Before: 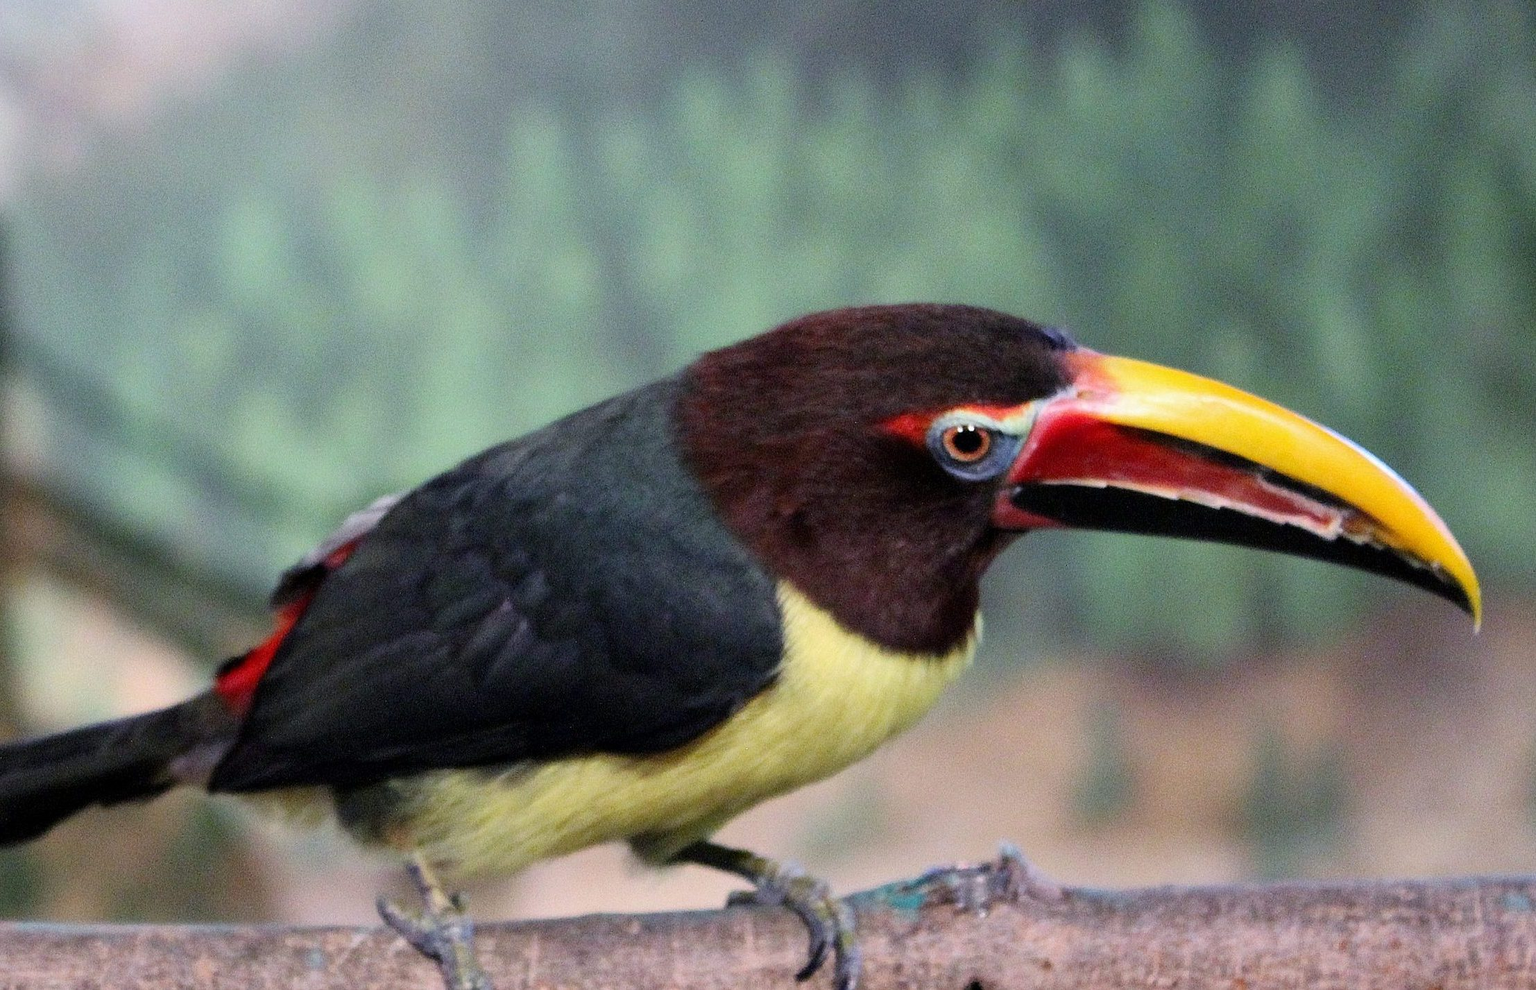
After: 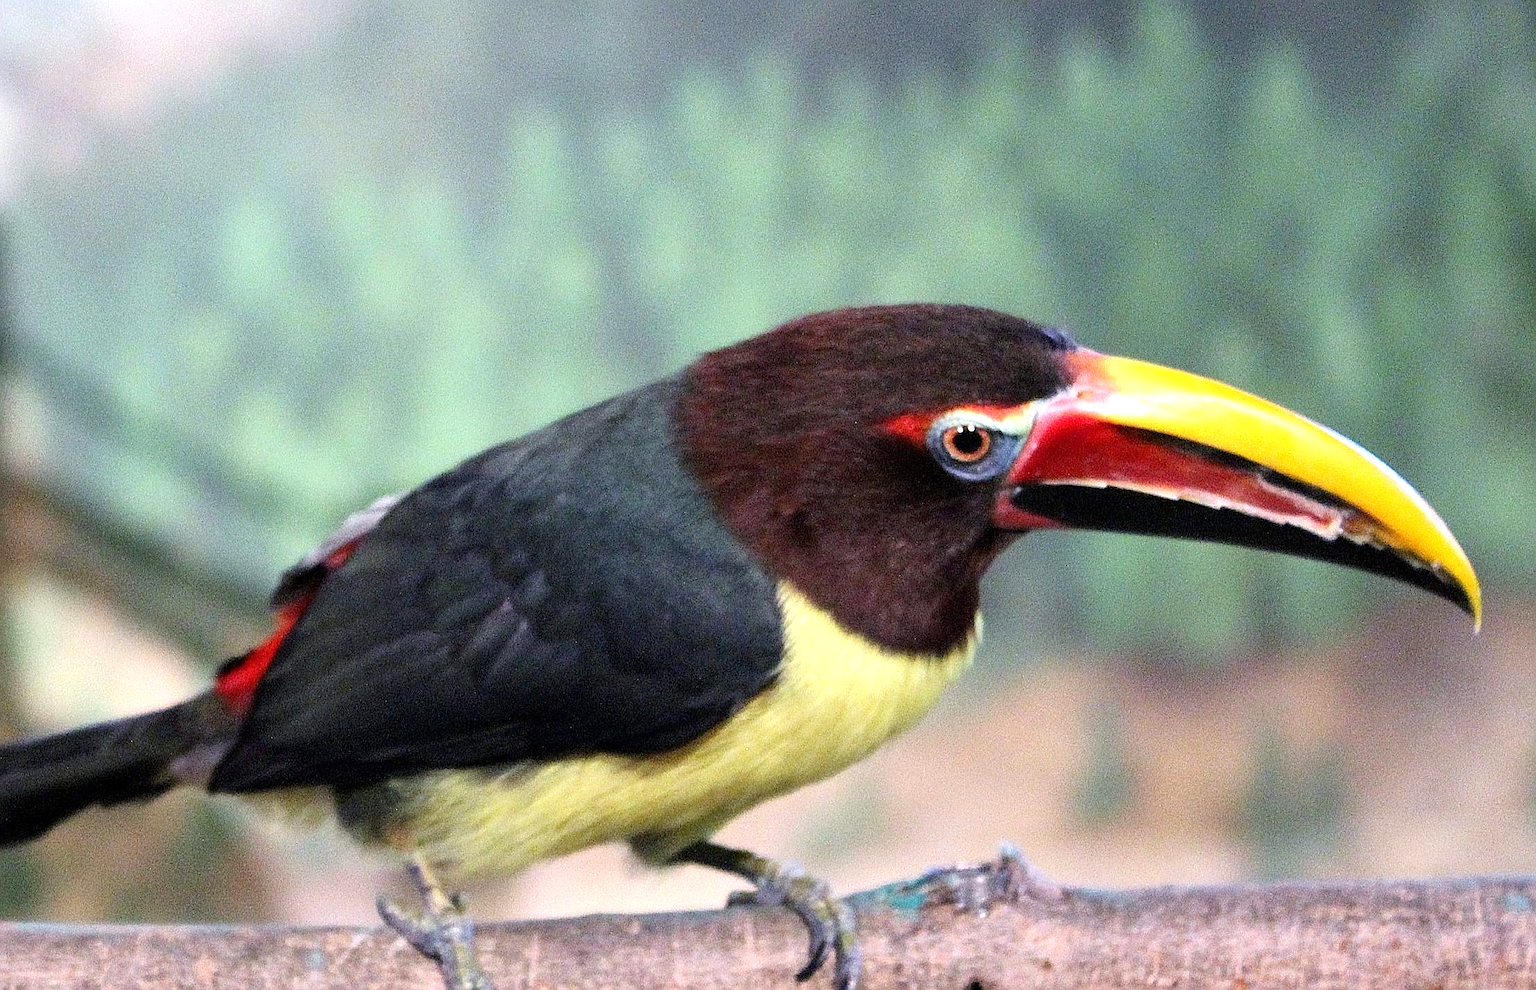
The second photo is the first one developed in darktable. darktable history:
exposure: exposure 0.646 EV, compensate exposure bias true, compensate highlight preservation false
sharpen: amount 0.59
